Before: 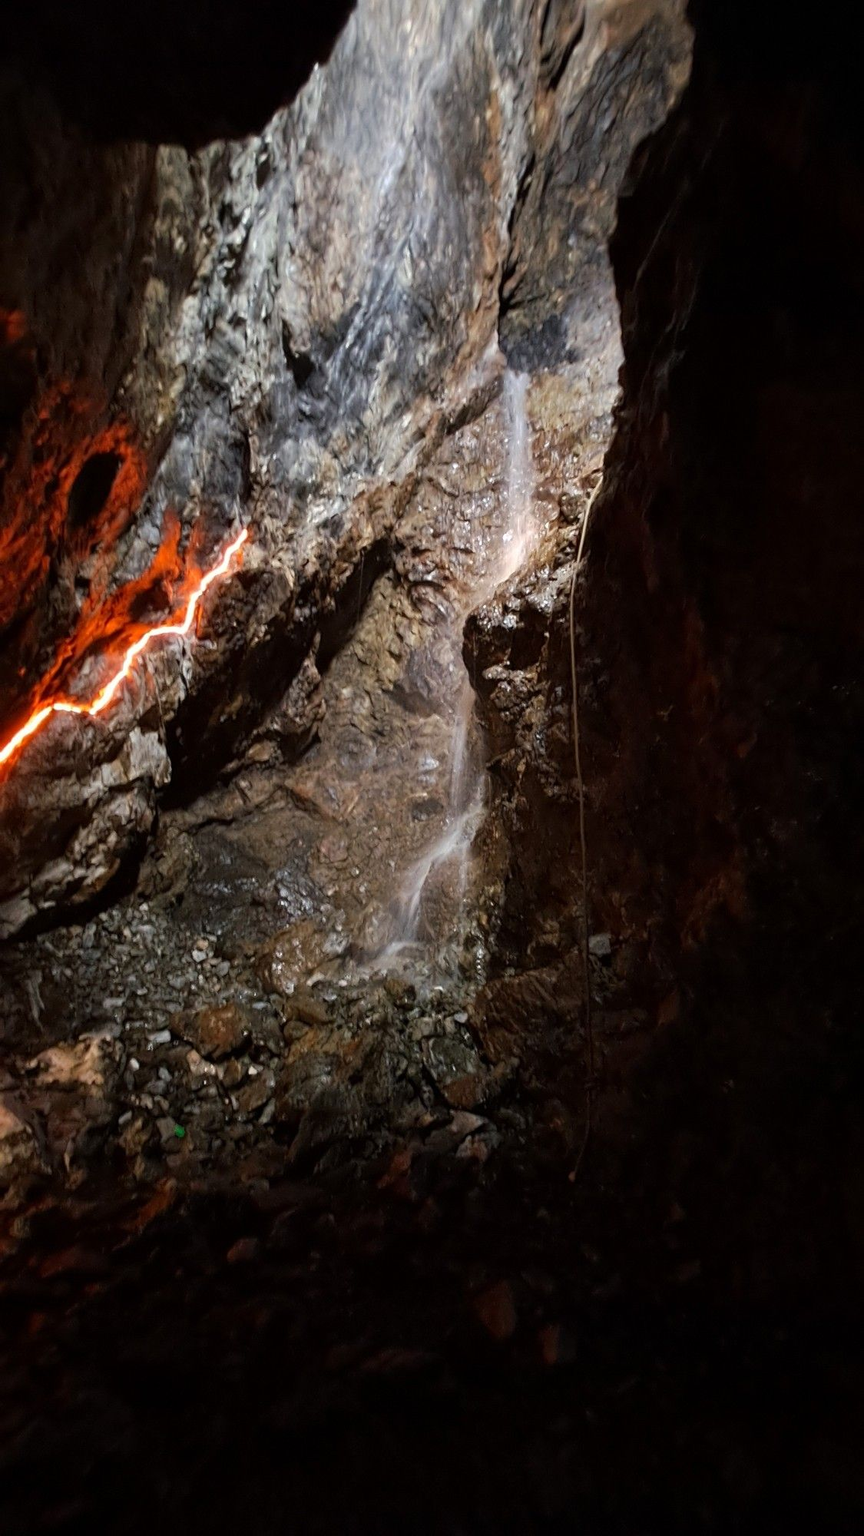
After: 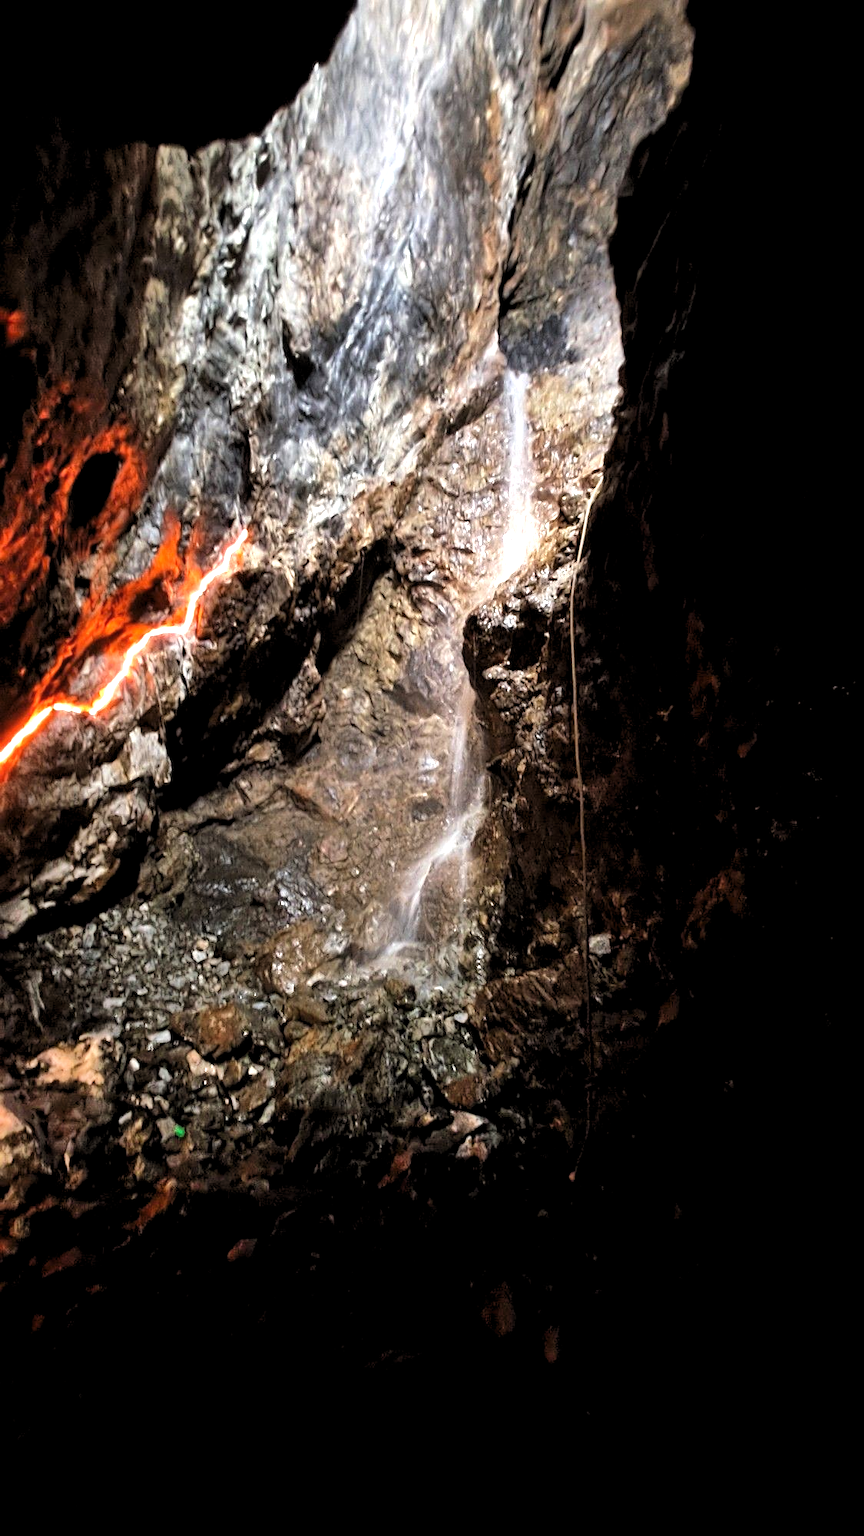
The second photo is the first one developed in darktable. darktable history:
exposure: black level correction 0, exposure 0.702 EV, compensate highlight preservation false
shadows and highlights: low approximation 0.01, soften with gaussian
levels: levels [0.062, 0.494, 0.925]
